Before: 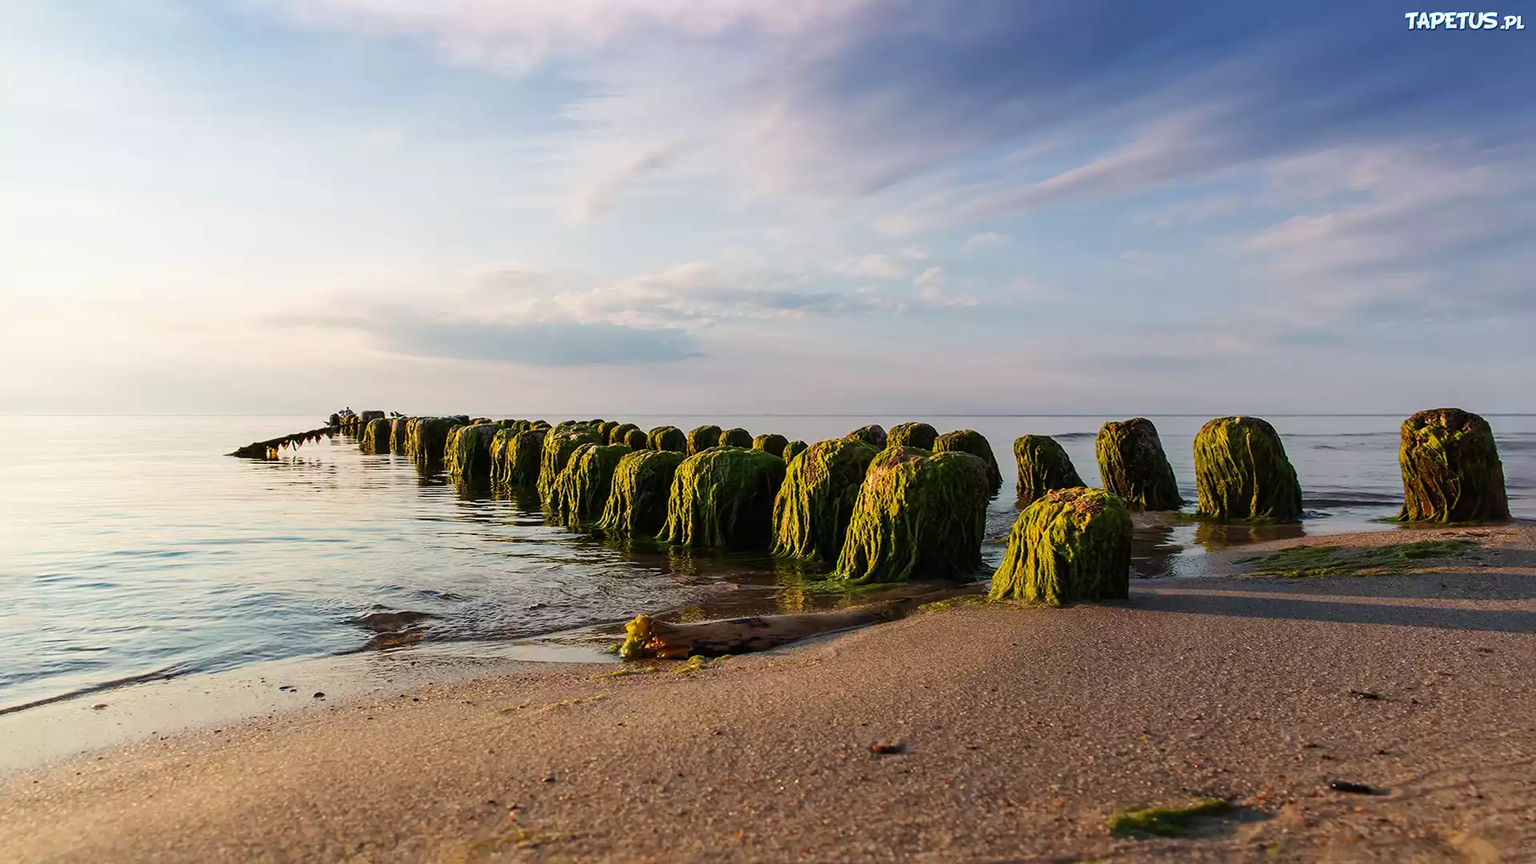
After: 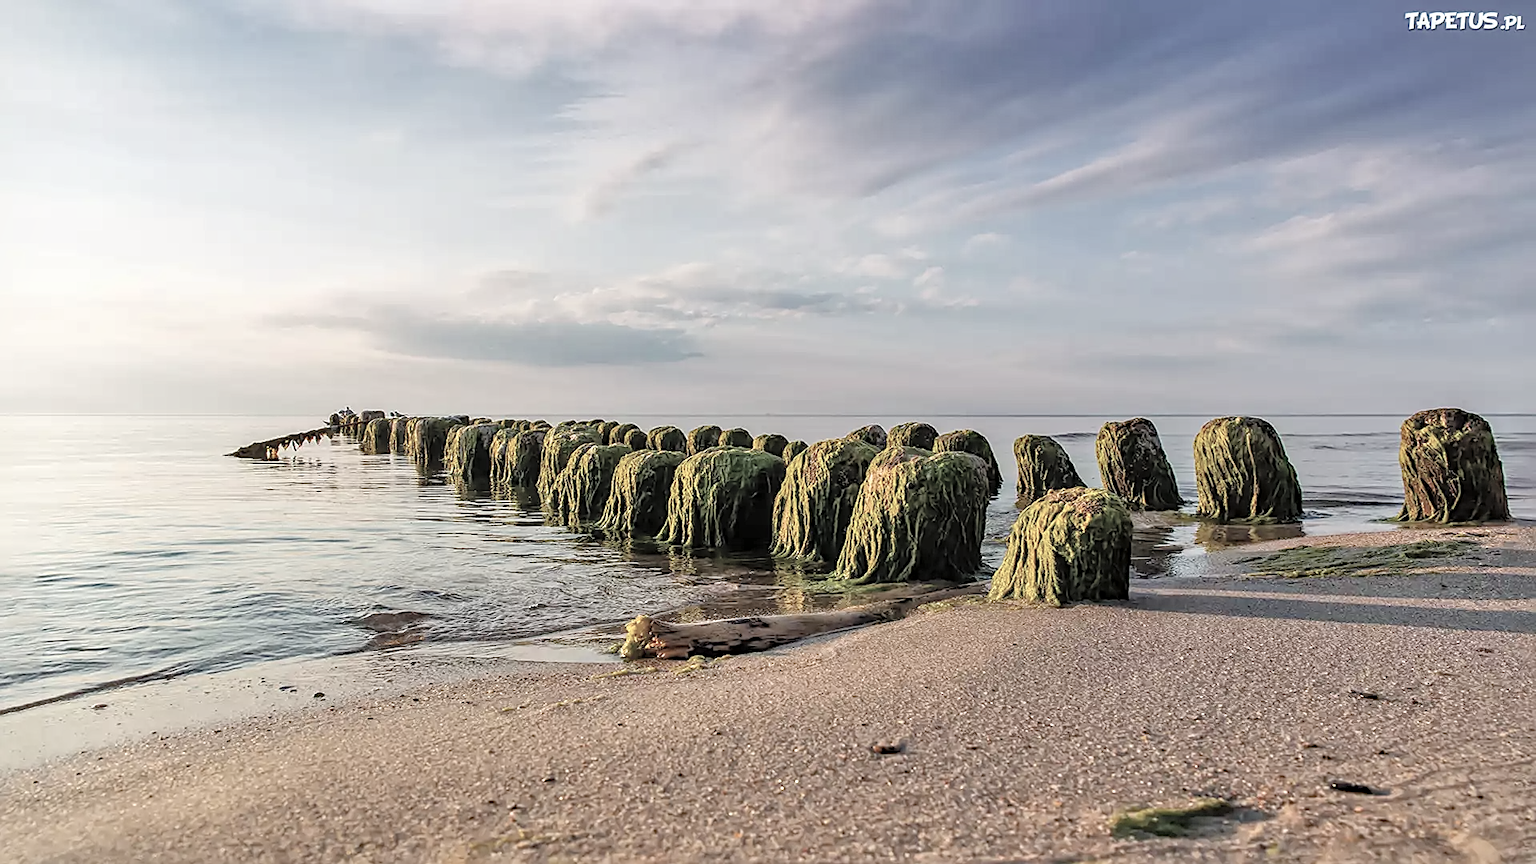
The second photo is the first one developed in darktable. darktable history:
tone equalizer: -7 EV 0.16 EV, -6 EV 0.573 EV, -5 EV 1.14 EV, -4 EV 1.32 EV, -3 EV 1.15 EV, -2 EV 0.6 EV, -1 EV 0.154 EV
local contrast: detail 130%
exposure: exposure -0.045 EV, compensate highlight preservation false
shadows and highlights: shadows 37.67, highlights -28.01, soften with gaussian
vignetting: fall-off start 97.36%, fall-off radius 79.3%, brightness -0.173, width/height ratio 1.116, unbound false
haze removal: compatibility mode true, adaptive false
sharpen: on, module defaults
contrast brightness saturation: brightness 0.185, saturation -0.492
